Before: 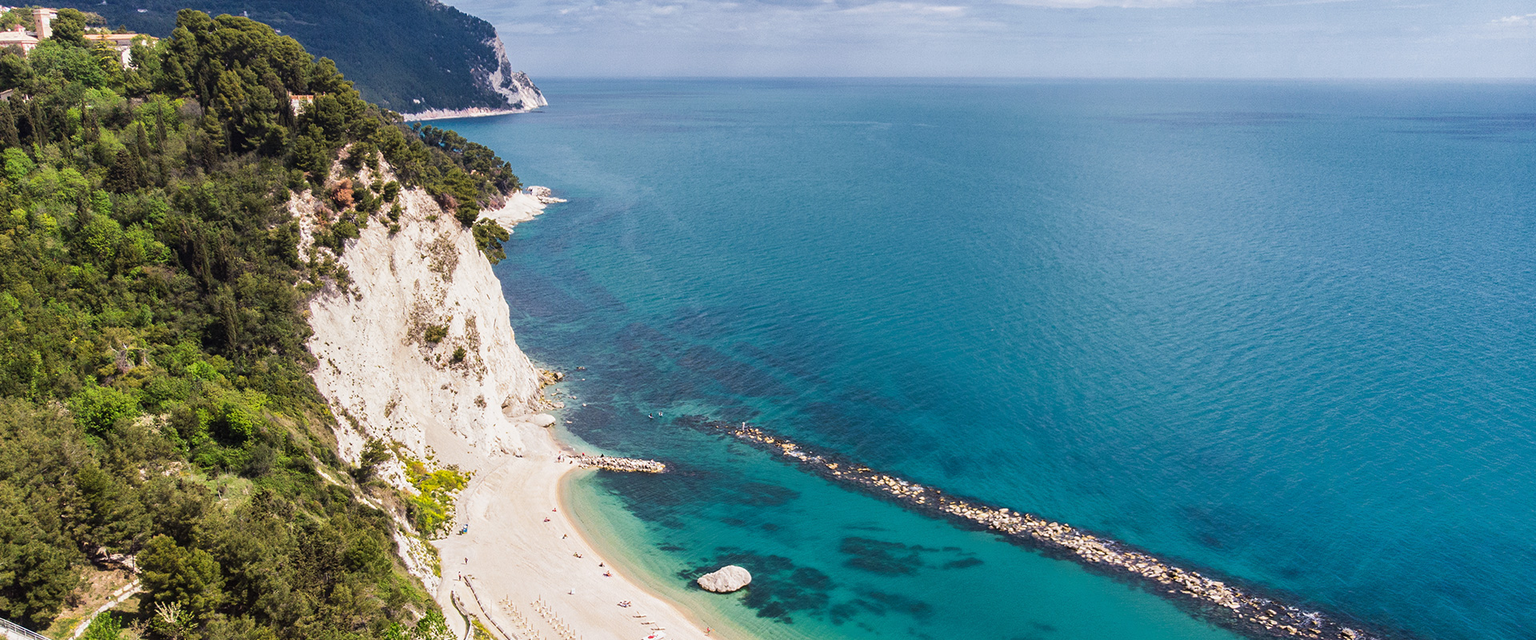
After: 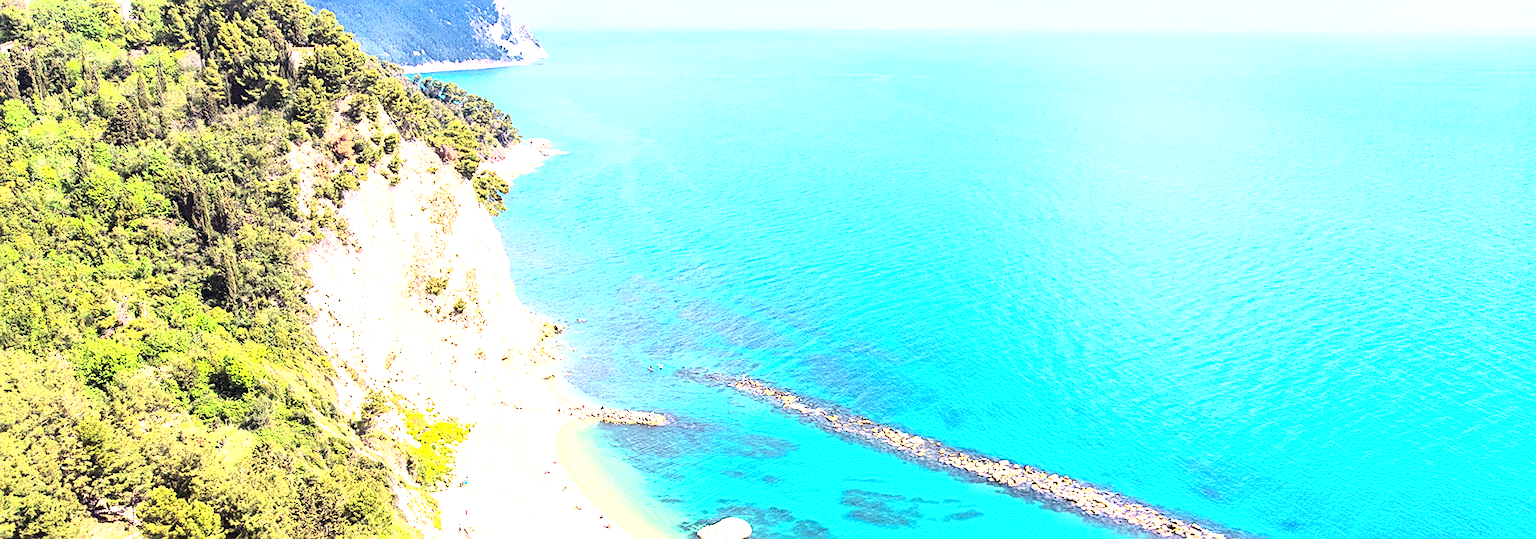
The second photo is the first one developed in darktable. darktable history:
shadows and highlights: shadows 11.67, white point adjustment 1.13, highlights -0.713, soften with gaussian
sharpen: on, module defaults
base curve: curves: ch0 [(0, 0) (0.018, 0.026) (0.143, 0.37) (0.33, 0.731) (0.458, 0.853) (0.735, 0.965) (0.905, 0.986) (1, 1)]
crop: top 7.611%, bottom 8.071%
exposure: black level correction 0.001, exposure 1.647 EV, compensate highlight preservation false
